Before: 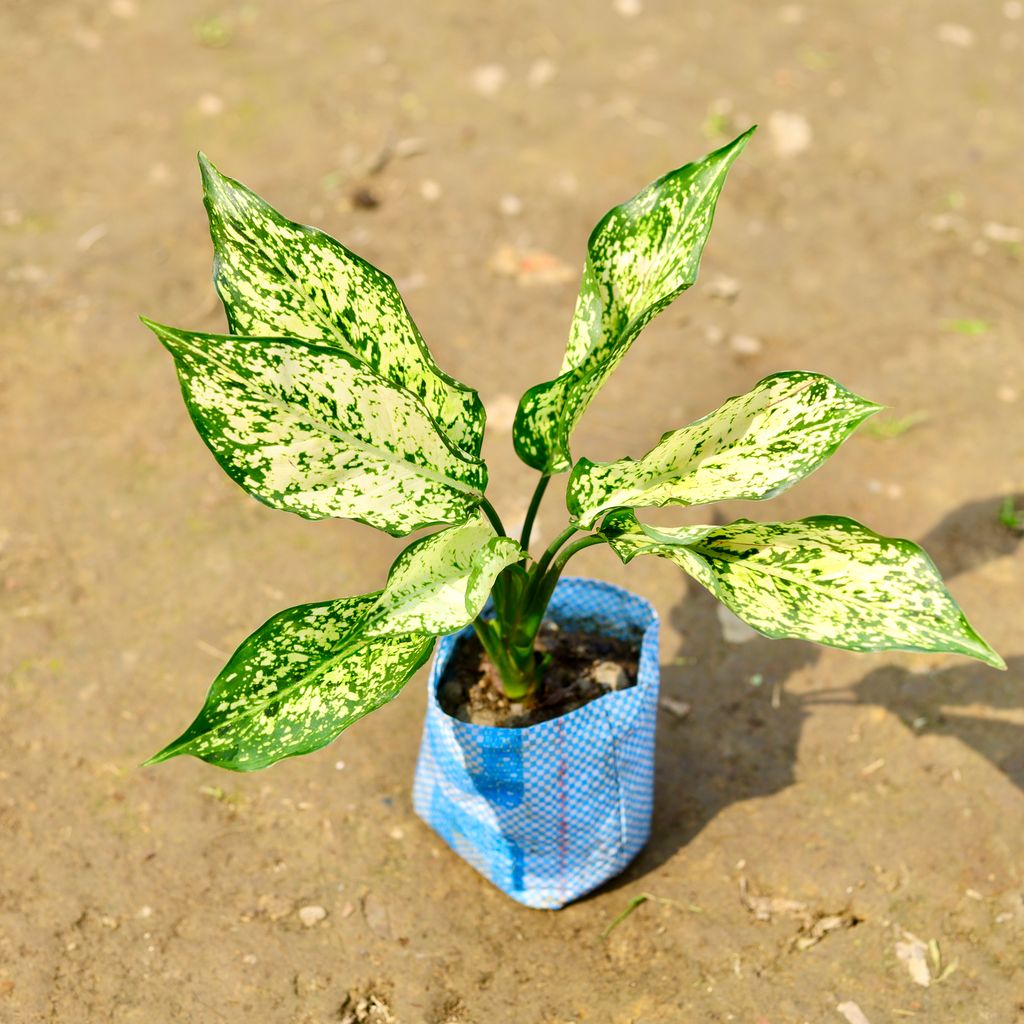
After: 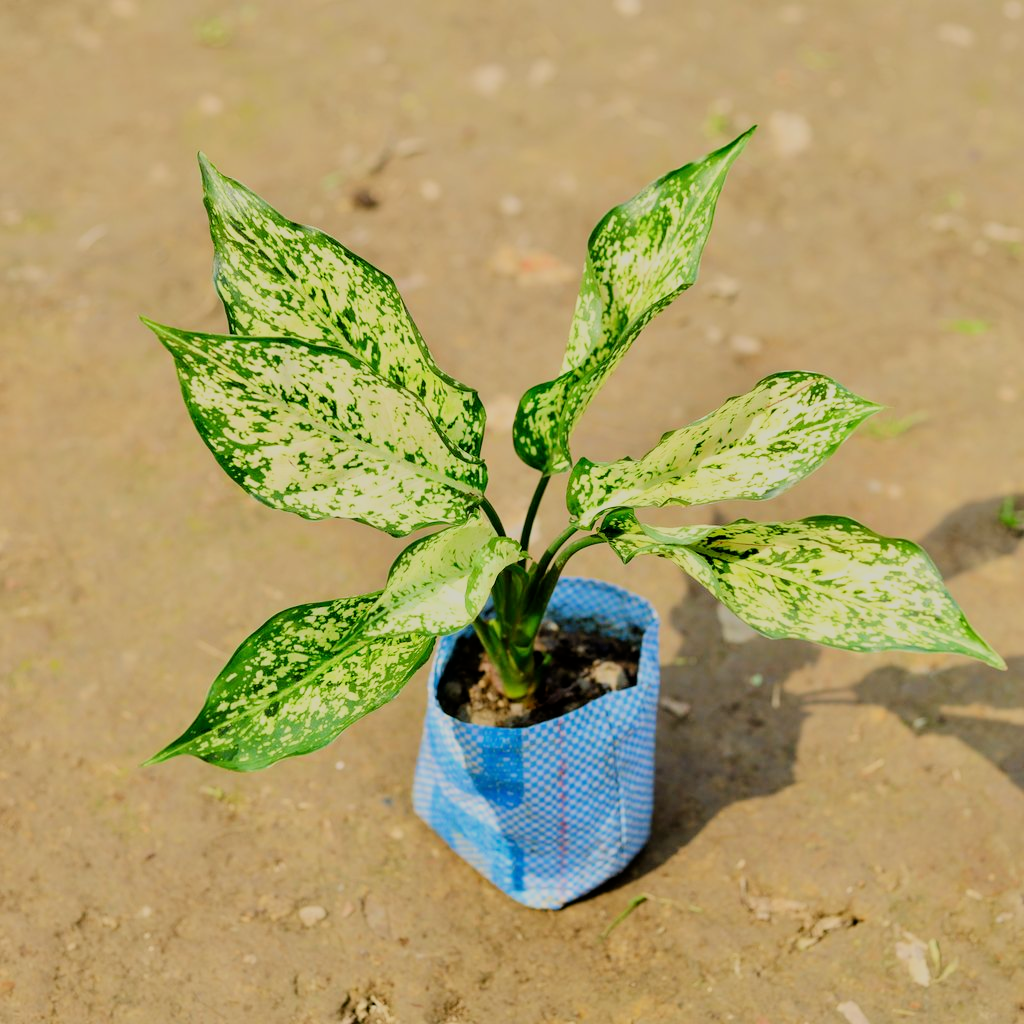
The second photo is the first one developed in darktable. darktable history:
filmic rgb: black relative exposure -6.94 EV, white relative exposure 5.6 EV, threshold 5.99 EV, hardness 2.85, color science v6 (2022), enable highlight reconstruction true
